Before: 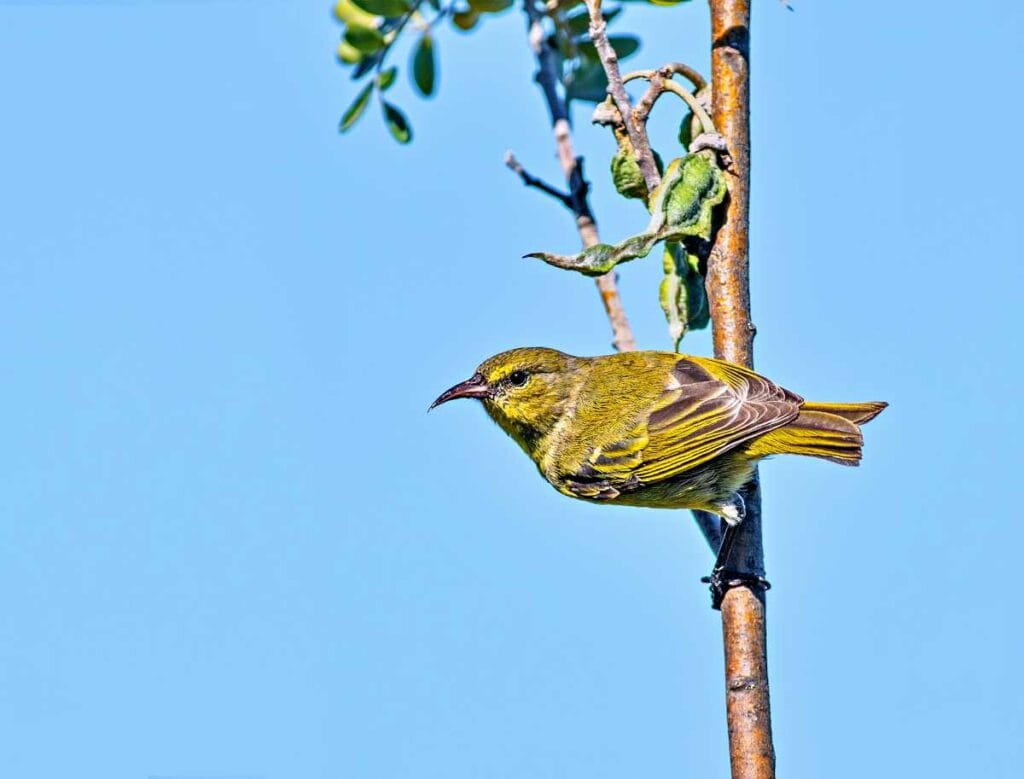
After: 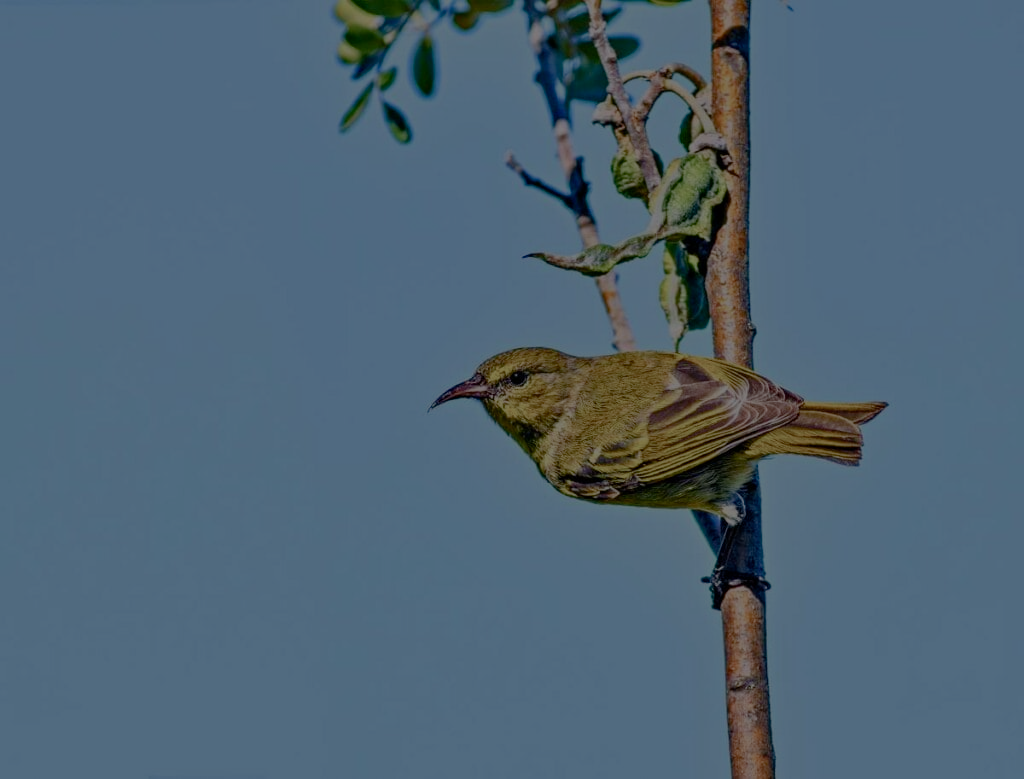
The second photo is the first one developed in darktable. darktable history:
color balance rgb: perceptual saturation grading › global saturation 0.793%, perceptual saturation grading › highlights -19.933%, perceptual saturation grading › shadows 19.608%, perceptual brilliance grading › global brilliance -48.259%, global vibrance 44.267%
